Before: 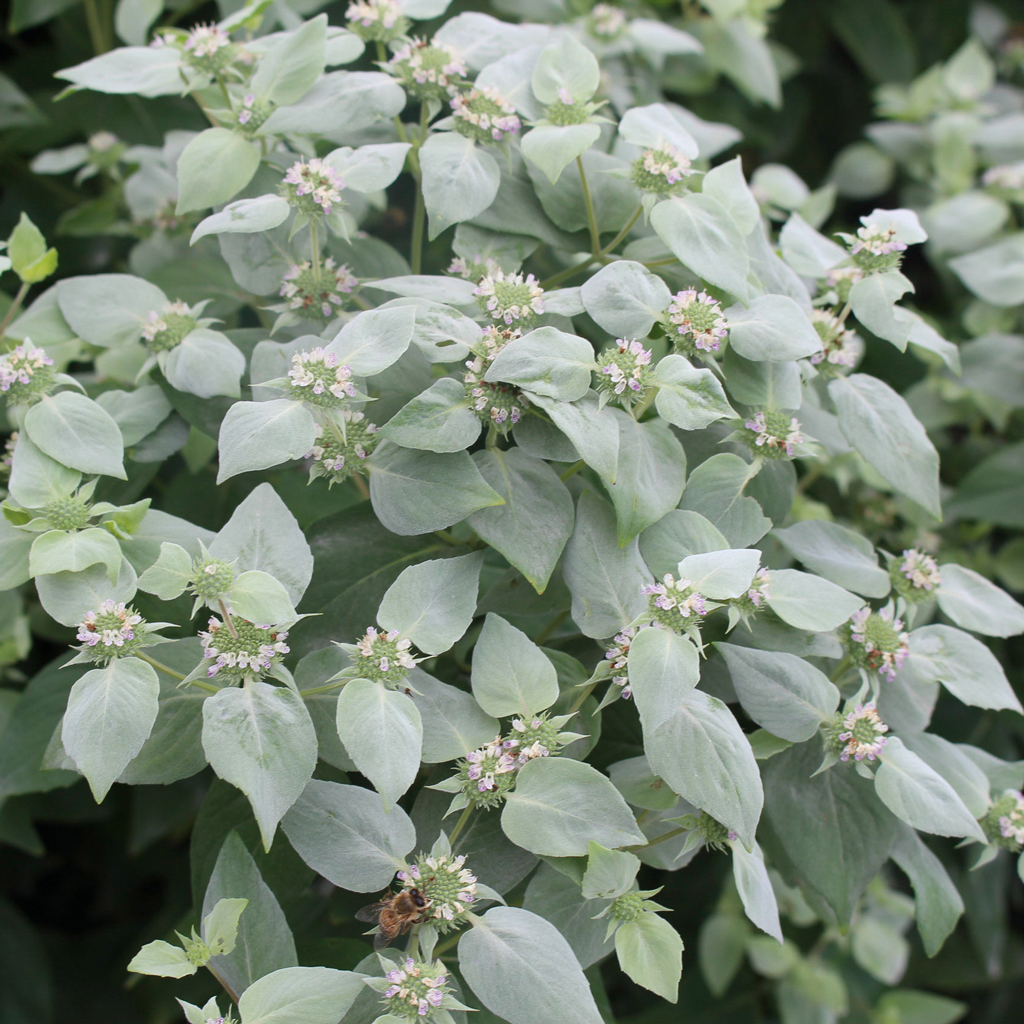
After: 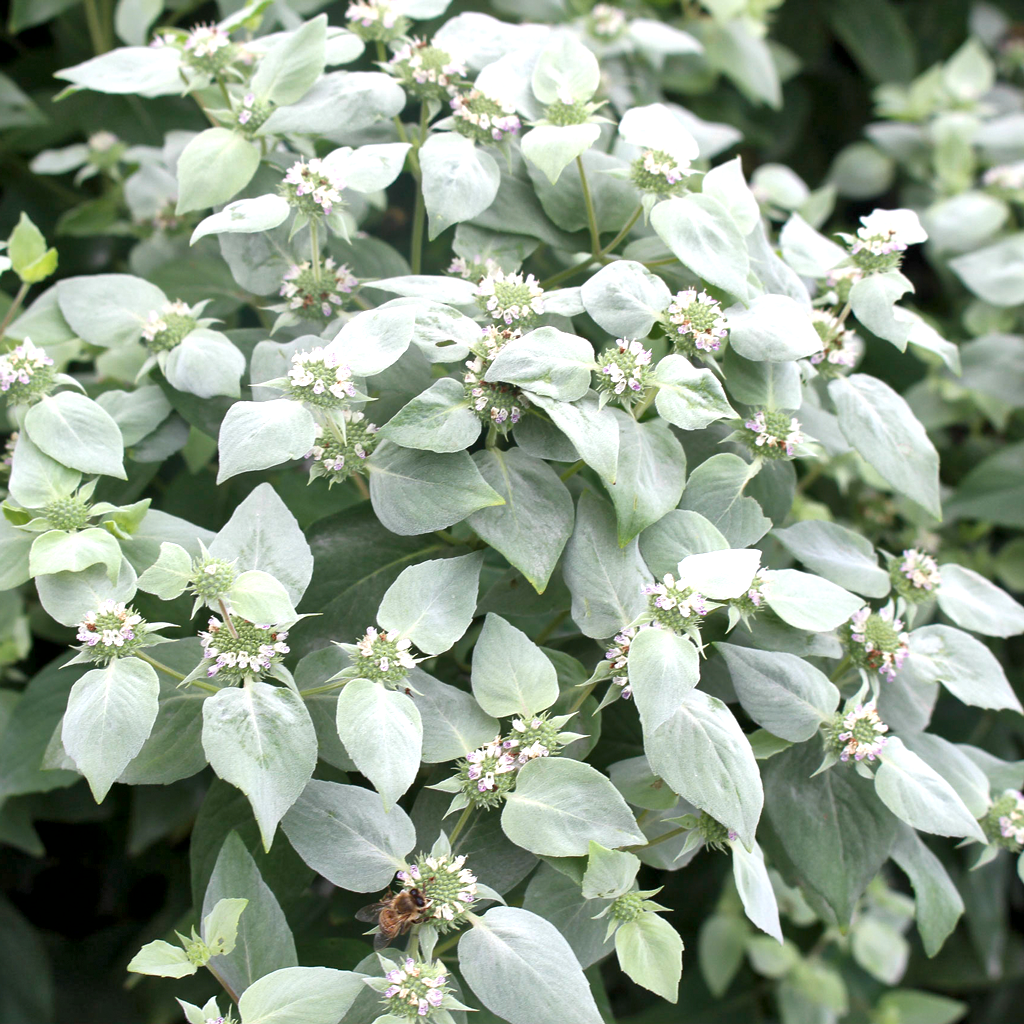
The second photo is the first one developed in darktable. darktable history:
exposure: black level correction 0.001, exposure 0.5 EV, compensate exposure bias true, compensate highlight preservation false
local contrast: mode bilateral grid, contrast 20, coarseness 50, detail 179%, midtone range 0.2
